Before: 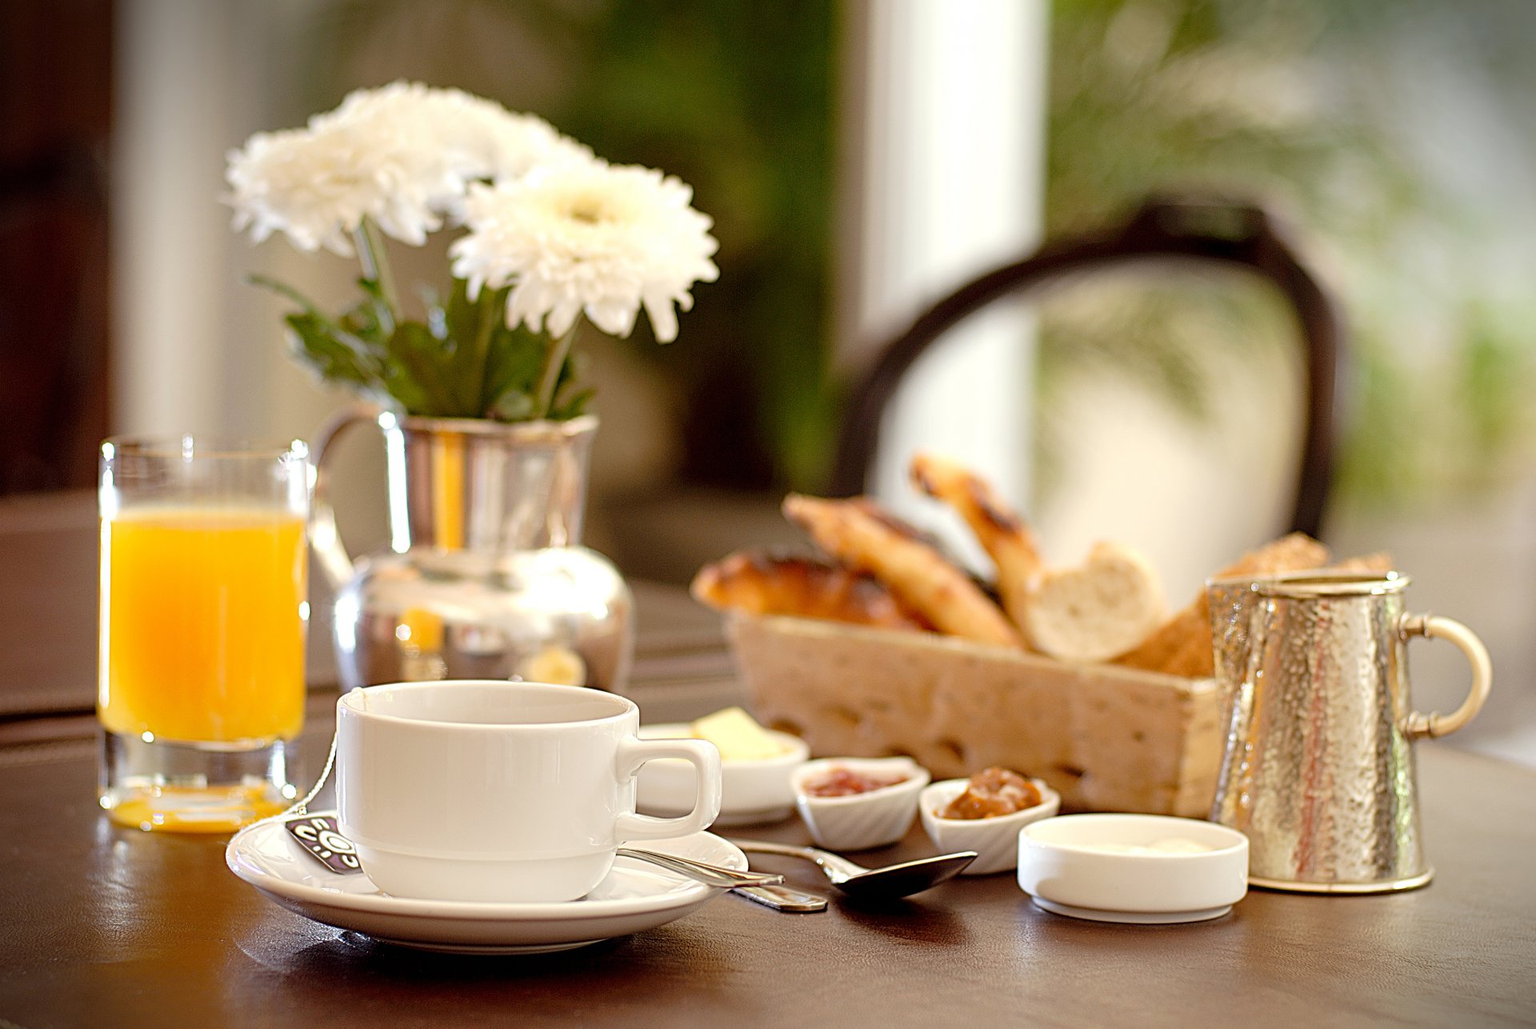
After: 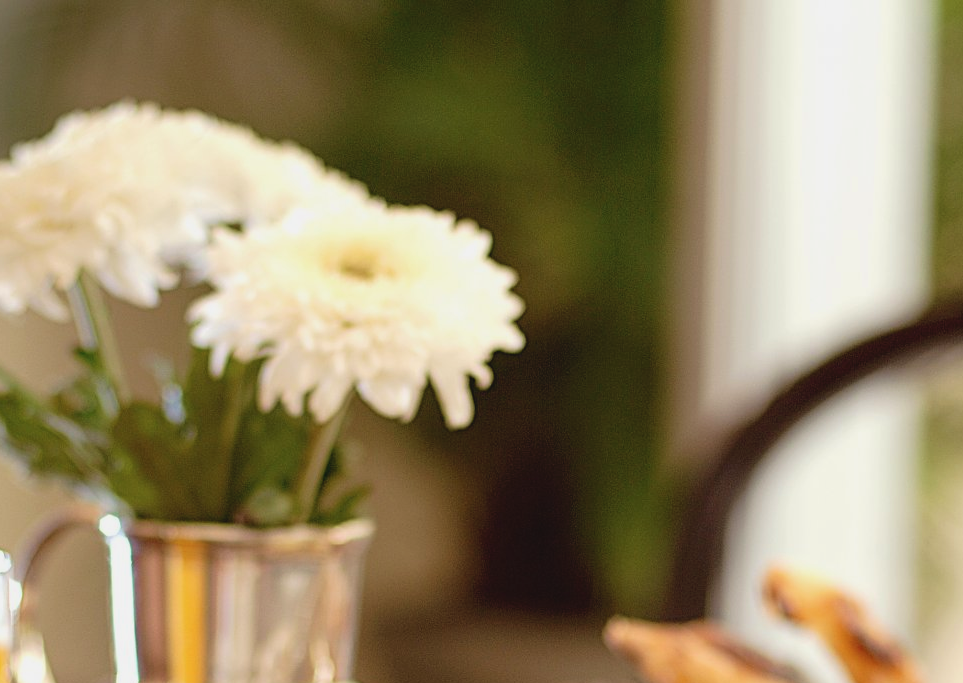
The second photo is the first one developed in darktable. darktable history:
velvia: on, module defaults
crop: left 19.484%, right 30.338%, bottom 46.885%
contrast brightness saturation: contrast -0.098, saturation -0.102
